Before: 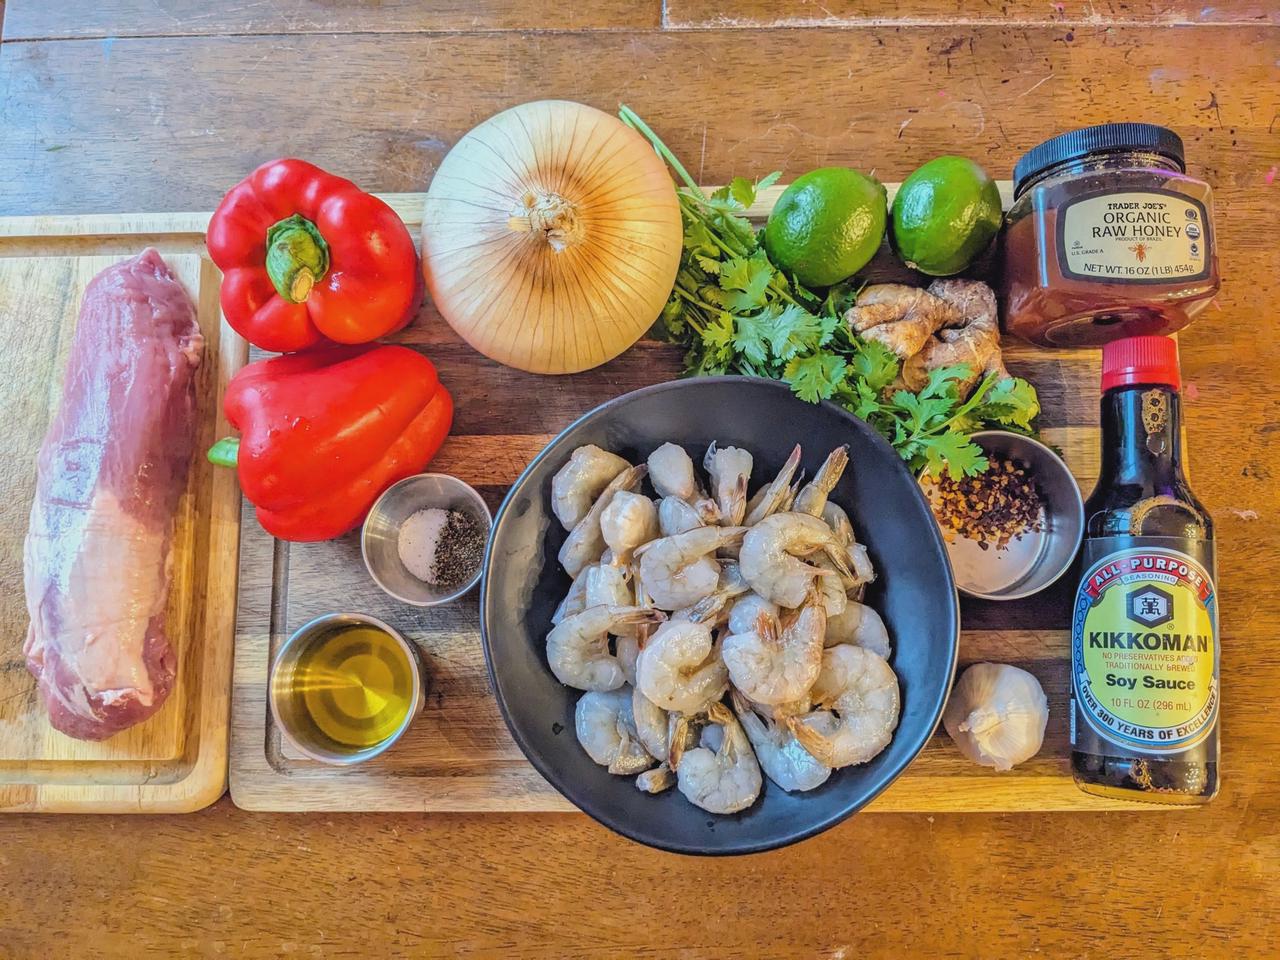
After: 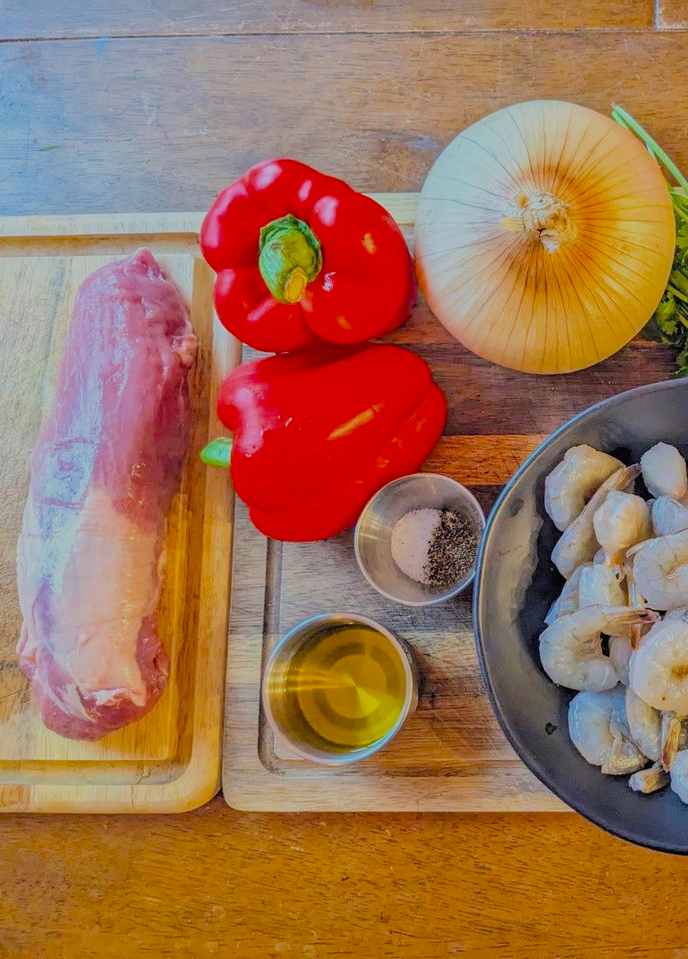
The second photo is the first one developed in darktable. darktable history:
crop: left 0.587%, right 45.588%, bottom 0.086%
filmic rgb: black relative exposure -8.79 EV, white relative exposure 4.98 EV, threshold 6 EV, target black luminance 0%, hardness 3.77, latitude 66.34%, contrast 0.822, highlights saturation mix 10%, shadows ↔ highlights balance 20%, add noise in highlights 0.1, color science v4 (2020), iterations of high-quality reconstruction 0, type of noise poissonian, enable highlight reconstruction true
